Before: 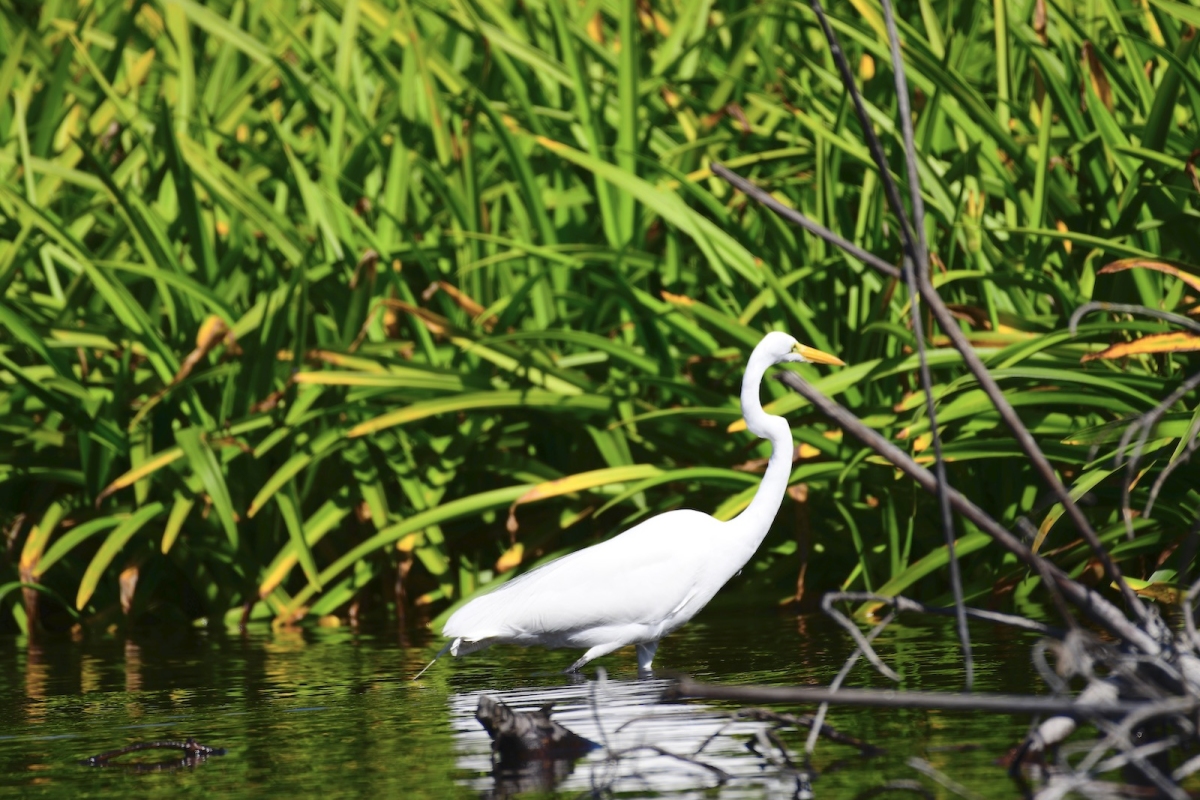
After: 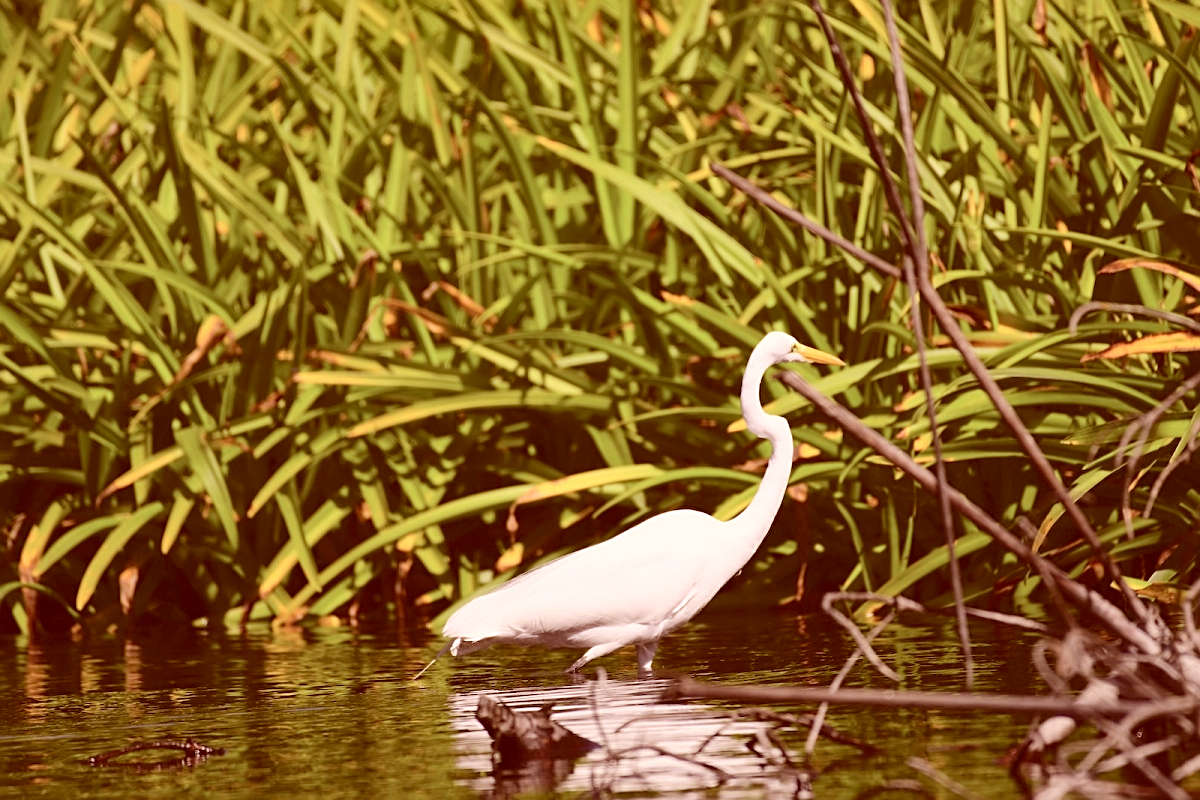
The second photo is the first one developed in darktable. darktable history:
sharpen: on, module defaults
shadows and highlights: shadows 20.91, highlights -82.73, soften with gaussian
color correction: highlights a* 9.03, highlights b* 8.71, shadows a* 40, shadows b* 40, saturation 0.8
contrast brightness saturation: brightness 0.13
